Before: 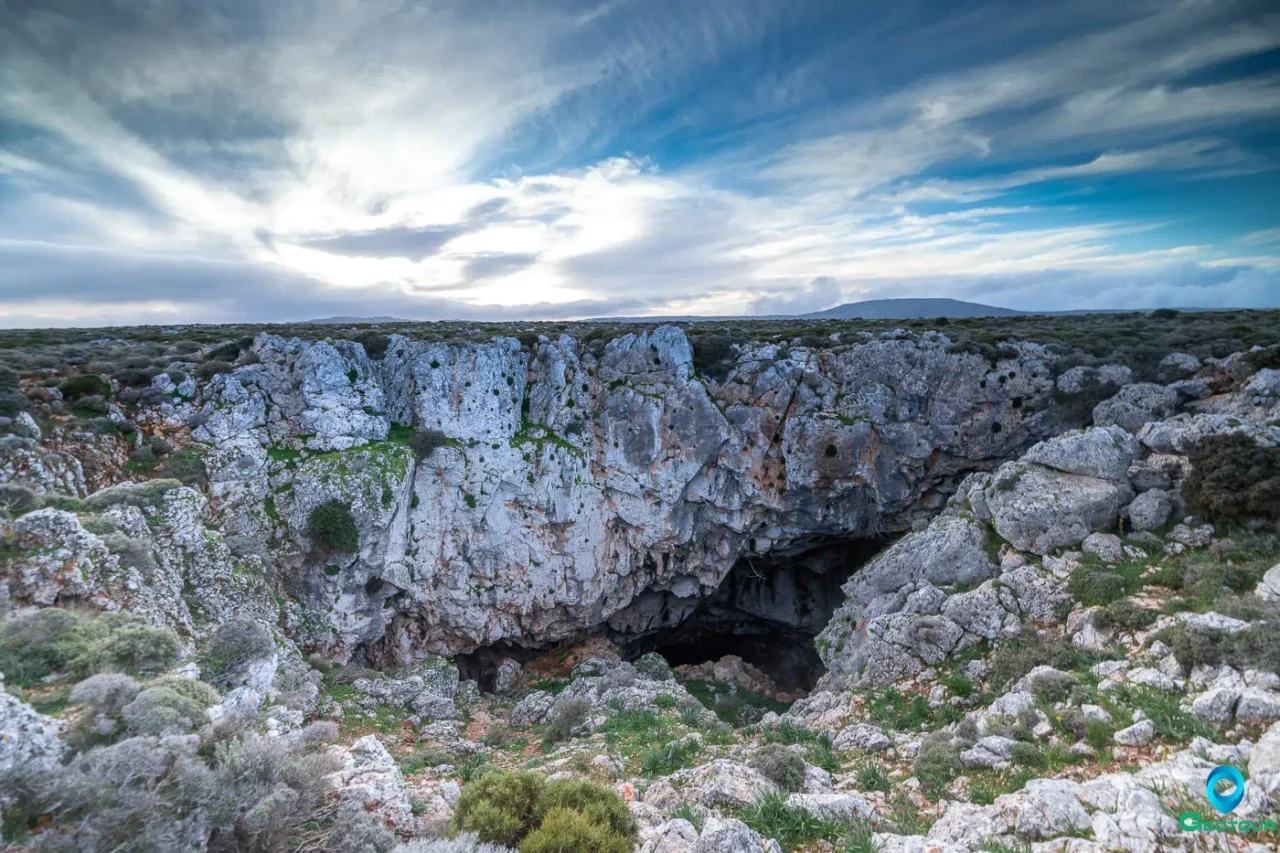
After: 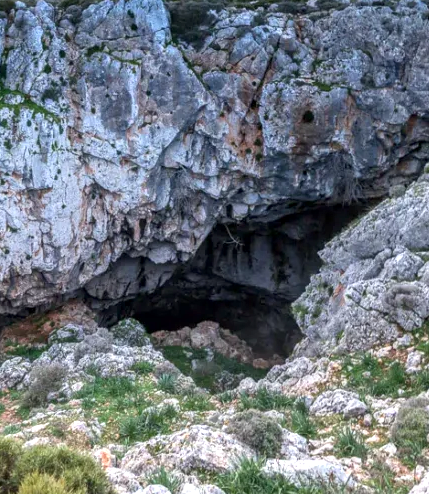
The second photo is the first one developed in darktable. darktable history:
local contrast: on, module defaults
exposure: black level correction 0, exposure 0.499 EV, compensate exposure bias true, compensate highlight preservation false
crop: left 40.889%, top 39.201%, right 25.551%, bottom 2.868%
